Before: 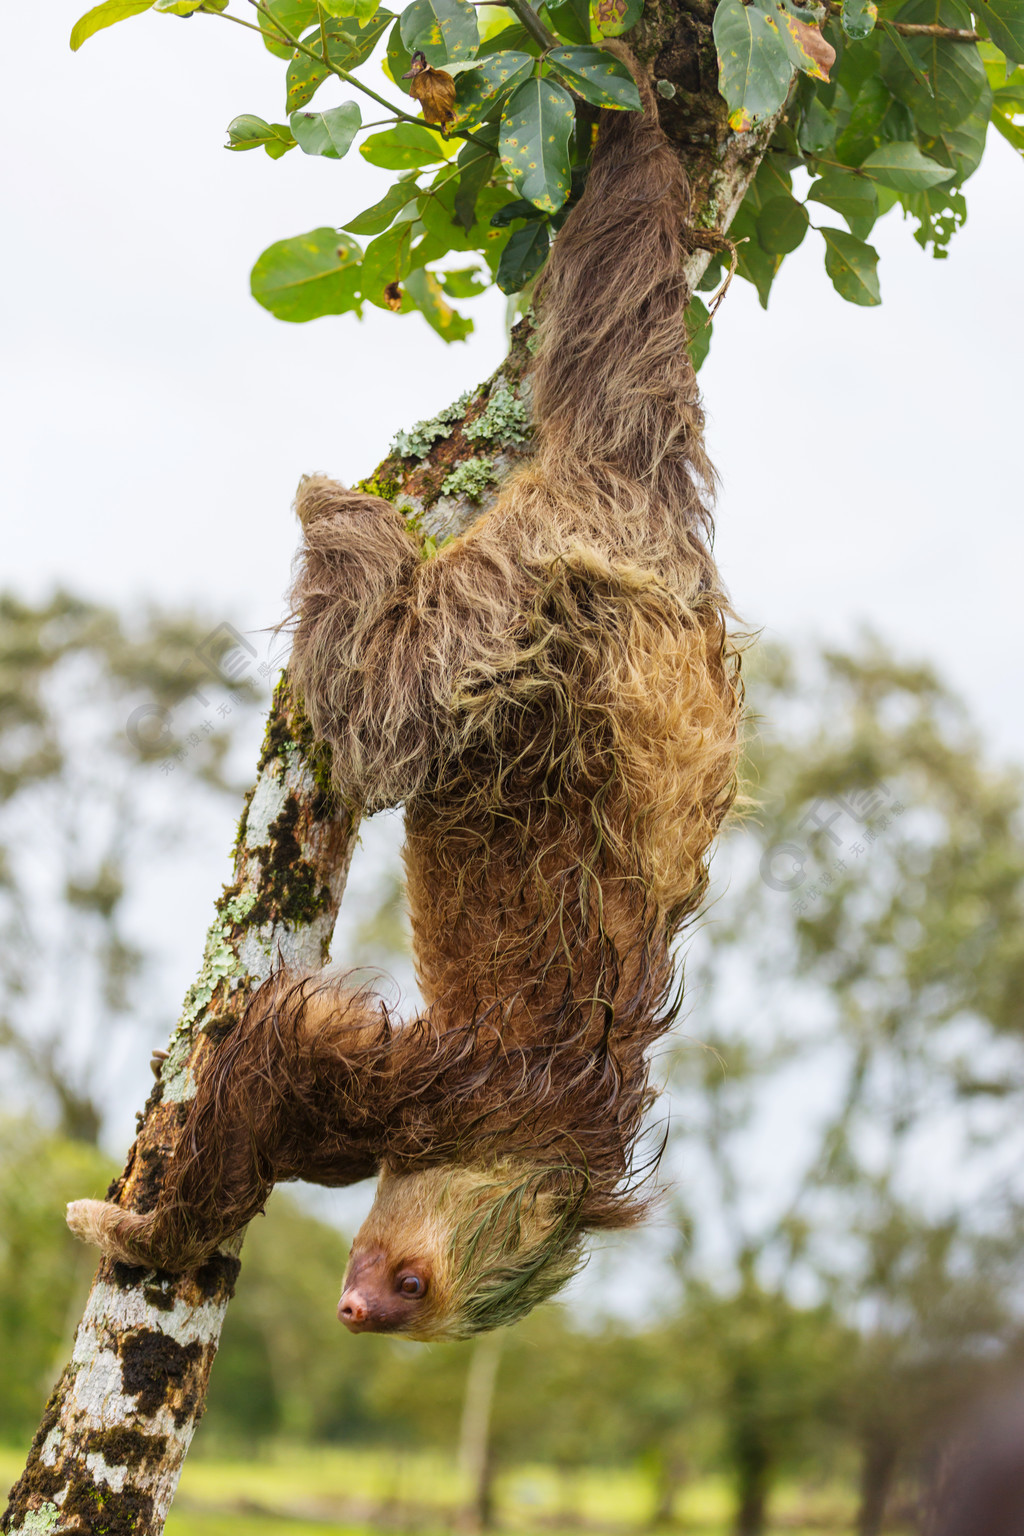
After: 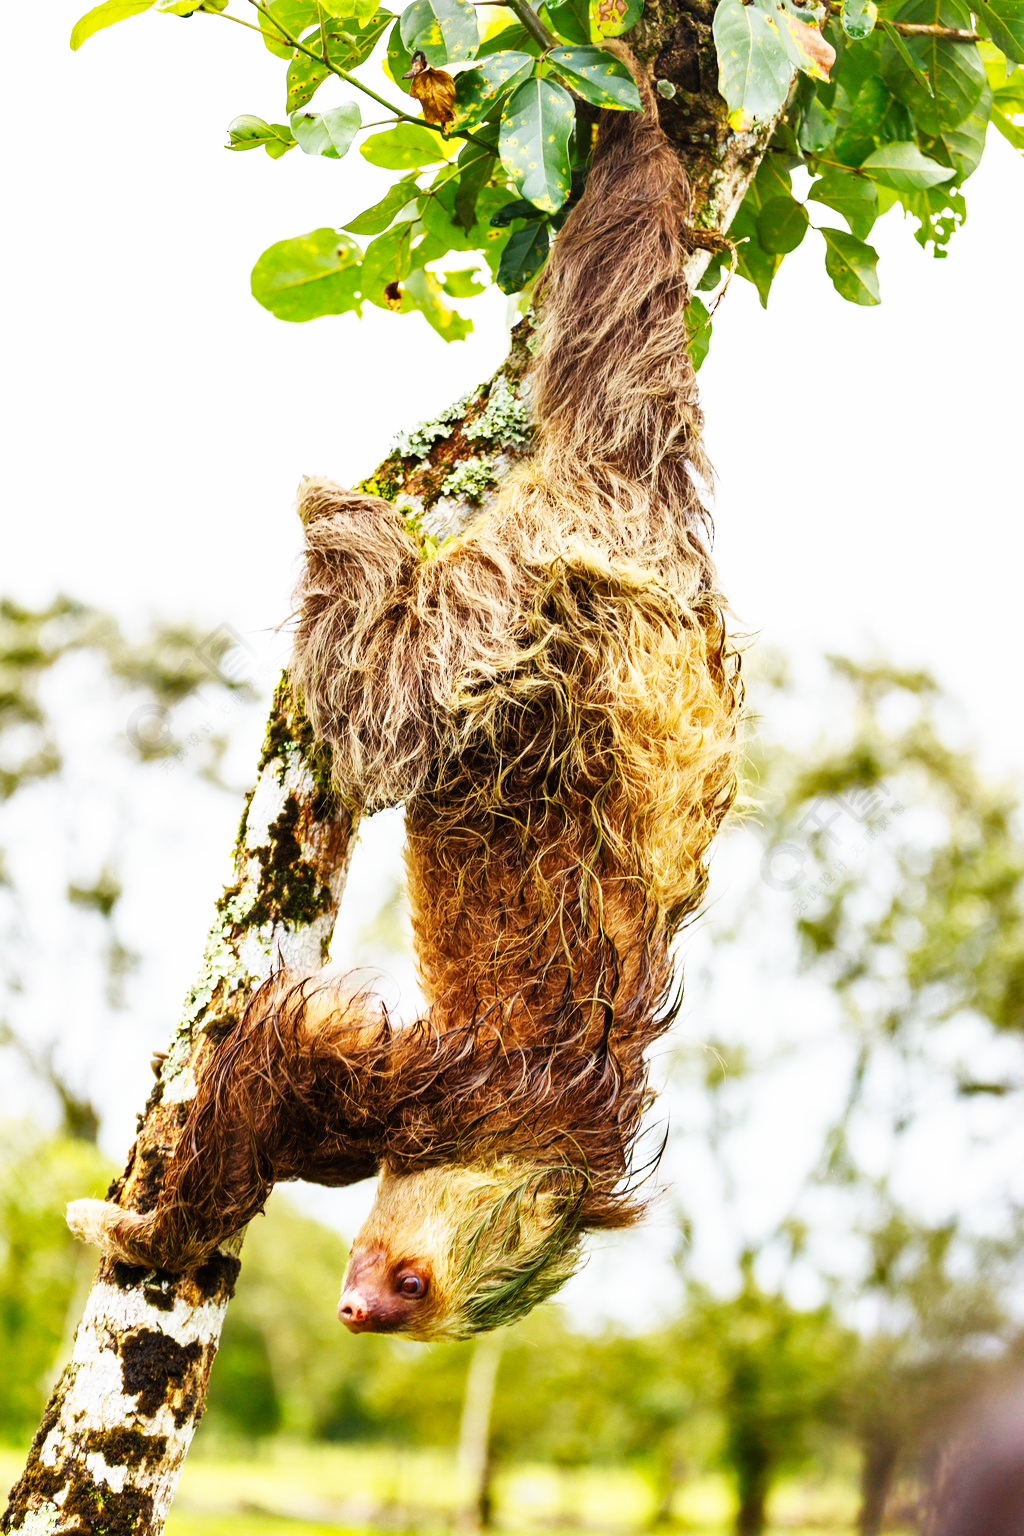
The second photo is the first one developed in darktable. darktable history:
base curve: curves: ch0 [(0, 0) (0.007, 0.004) (0.027, 0.03) (0.046, 0.07) (0.207, 0.54) (0.442, 0.872) (0.673, 0.972) (1, 1)], preserve colors none
shadows and highlights: low approximation 0.01, soften with gaussian
